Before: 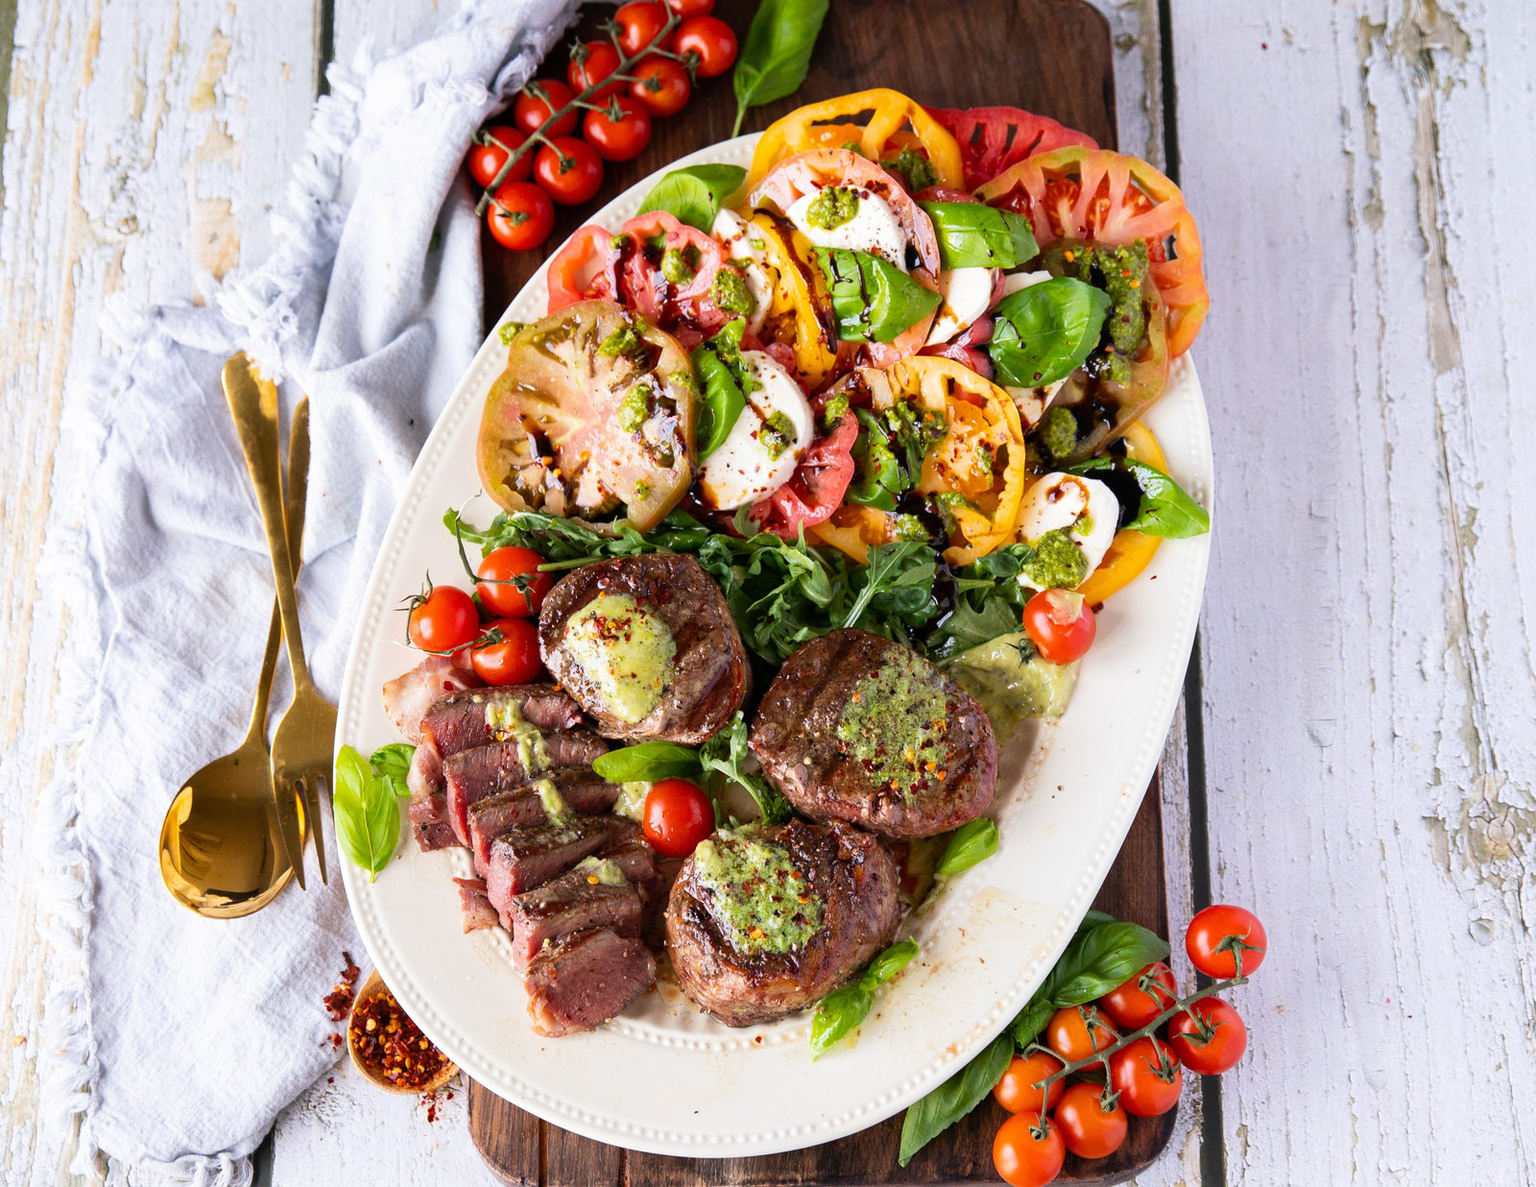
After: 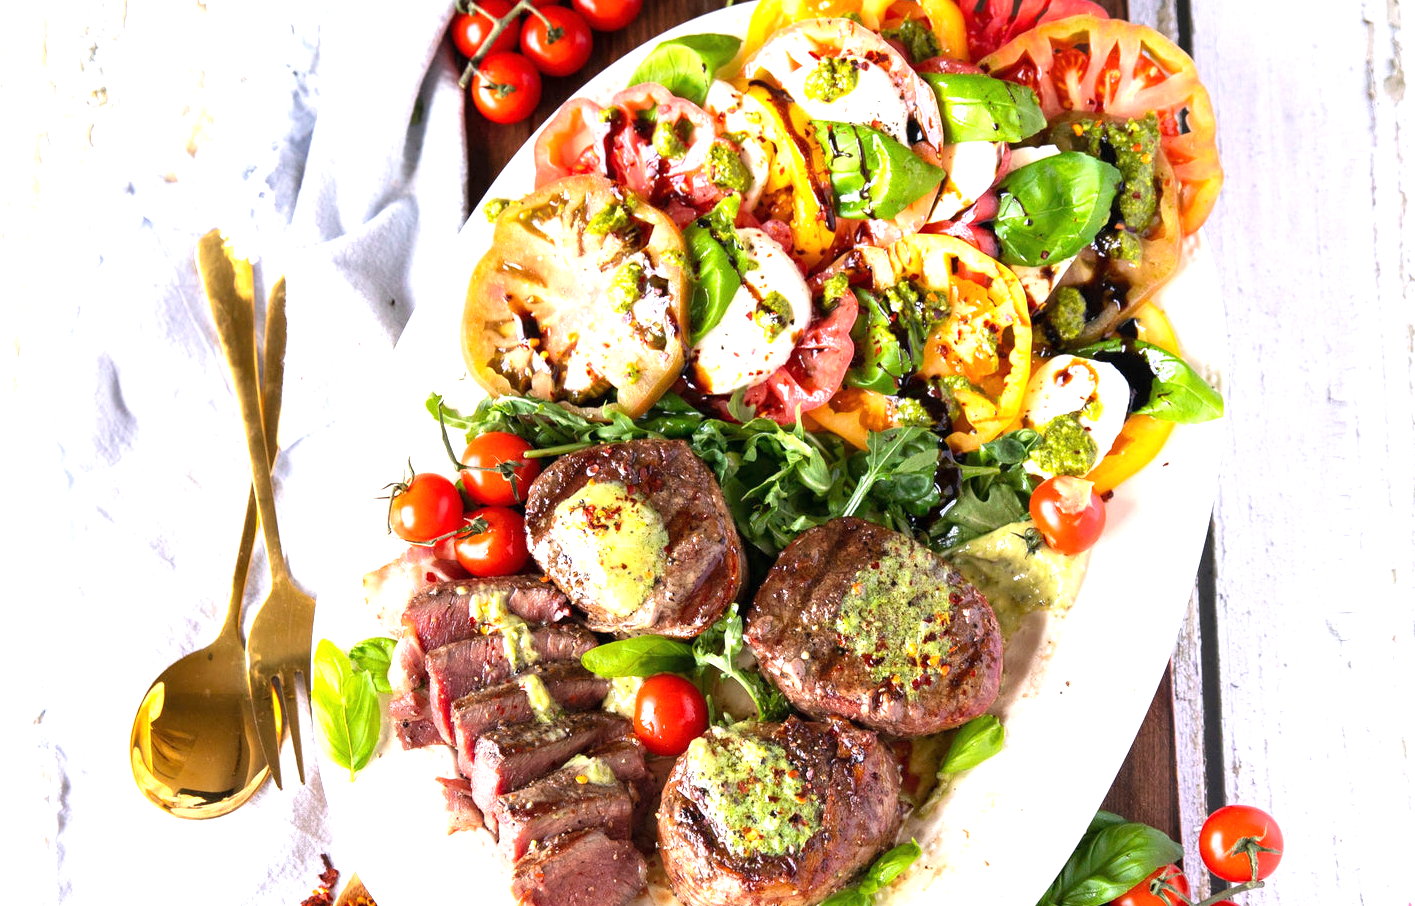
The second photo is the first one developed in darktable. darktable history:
exposure: black level correction 0, exposure 0.895 EV, compensate highlight preservation false
crop and rotate: left 2.312%, top 11.093%, right 9.221%, bottom 15.588%
